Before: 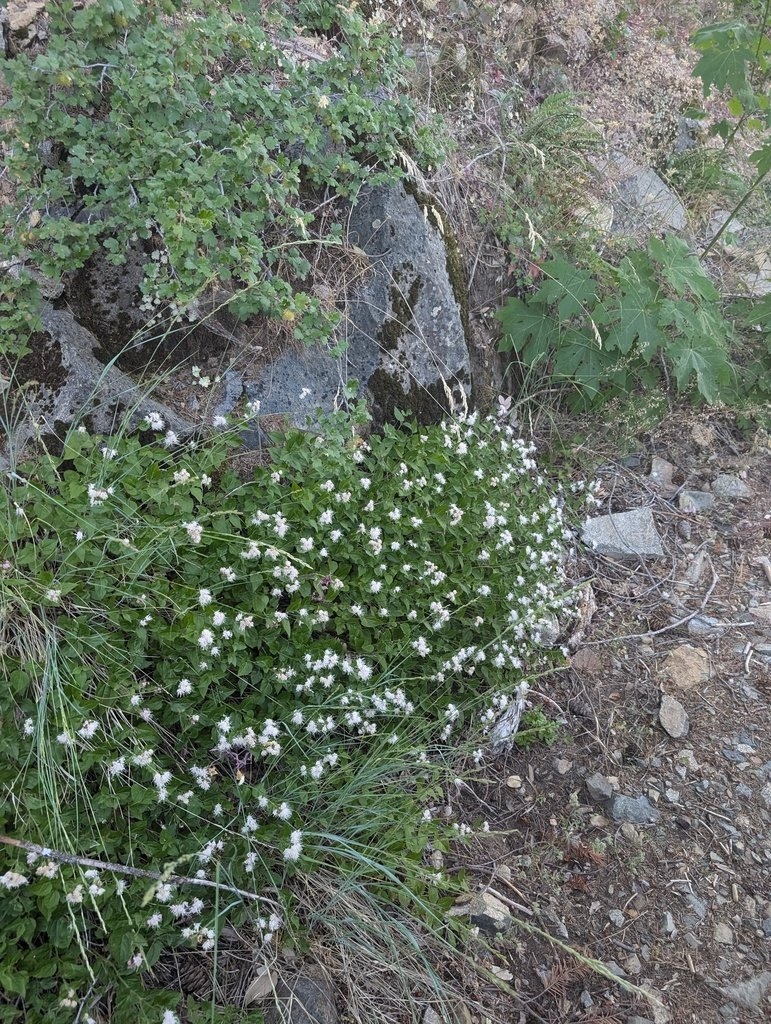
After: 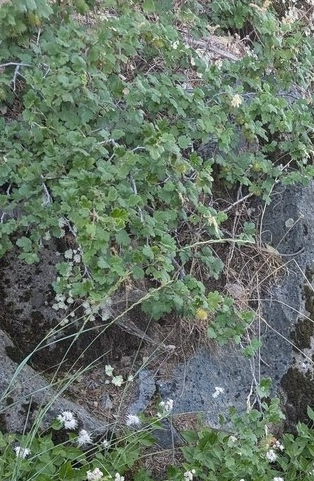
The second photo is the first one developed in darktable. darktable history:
crop and rotate: left 11.295%, top 0.119%, right 47.941%, bottom 52.83%
